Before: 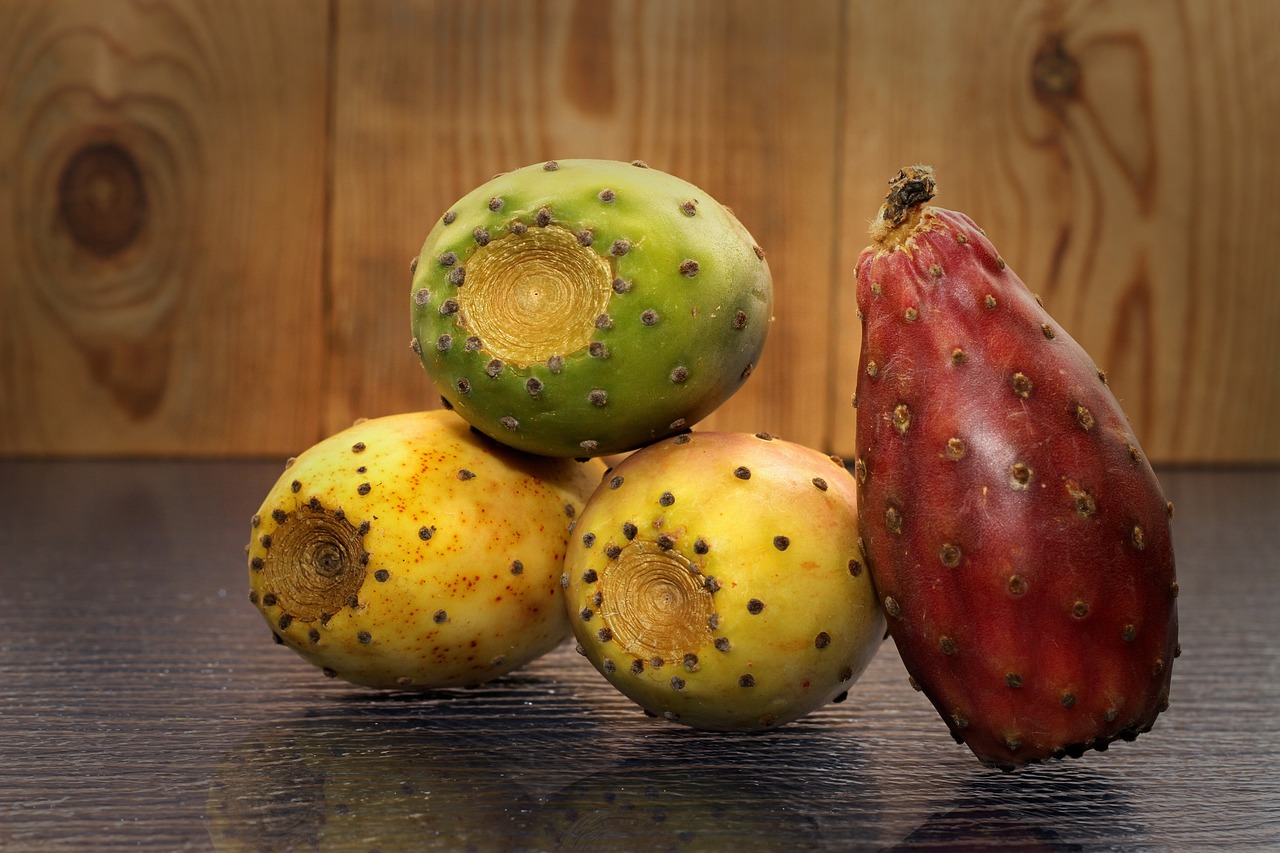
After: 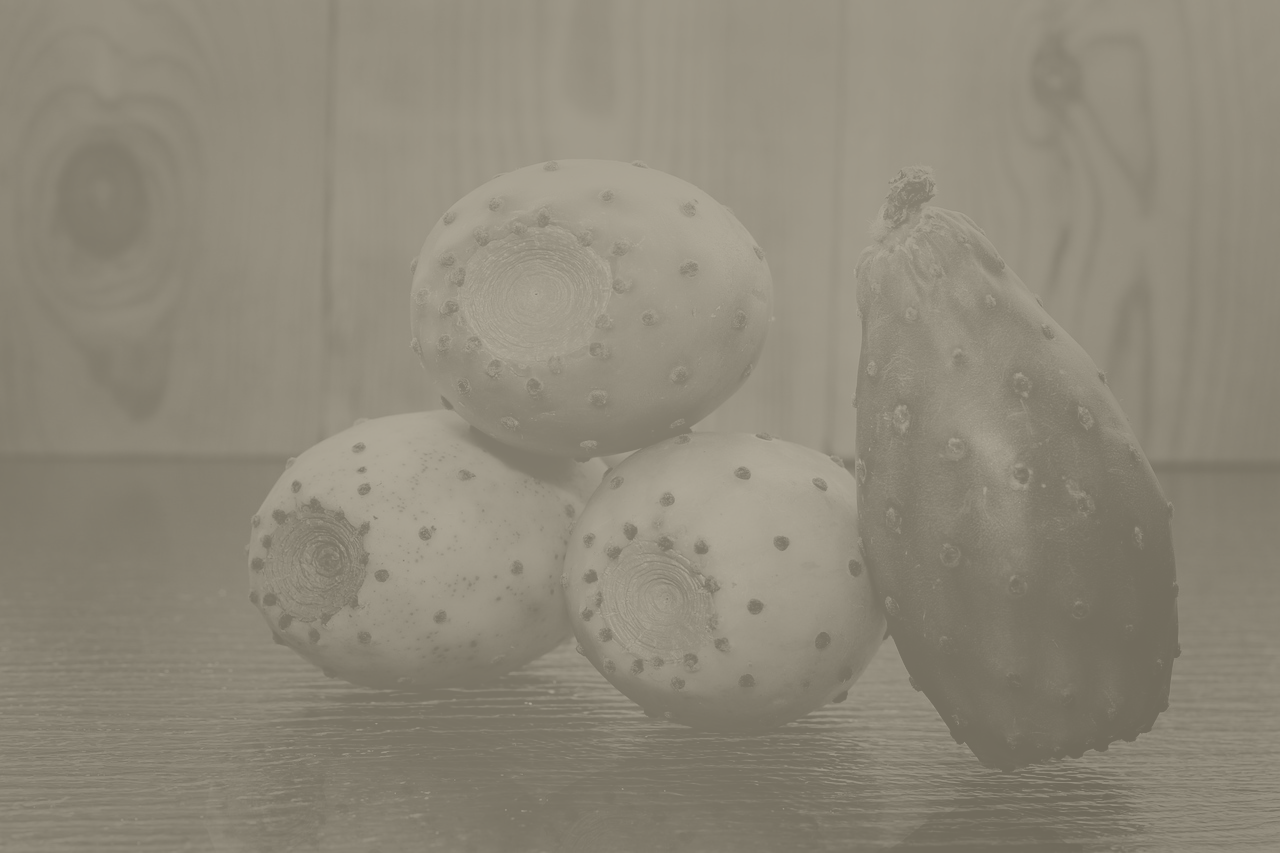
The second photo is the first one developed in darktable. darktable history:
color balance rgb: perceptual saturation grading › global saturation 10%, global vibrance 10%
fill light: exposure -2 EV, width 8.6
white balance: red 0.982, blue 1.018
colorize: hue 41.44°, saturation 22%, source mix 60%, lightness 10.61%
bloom: size 85%, threshold 5%, strength 85%
